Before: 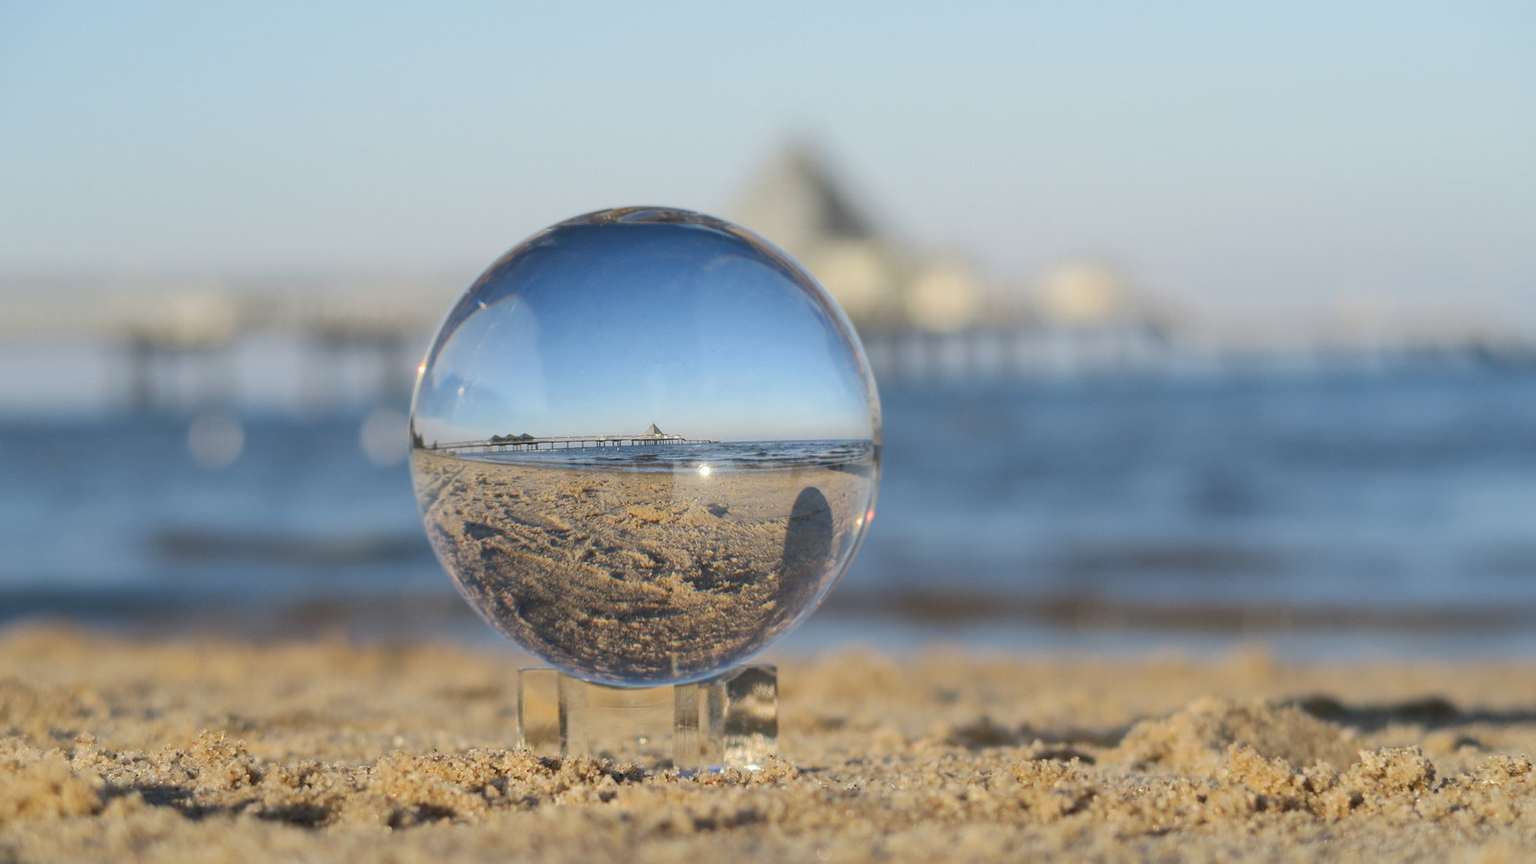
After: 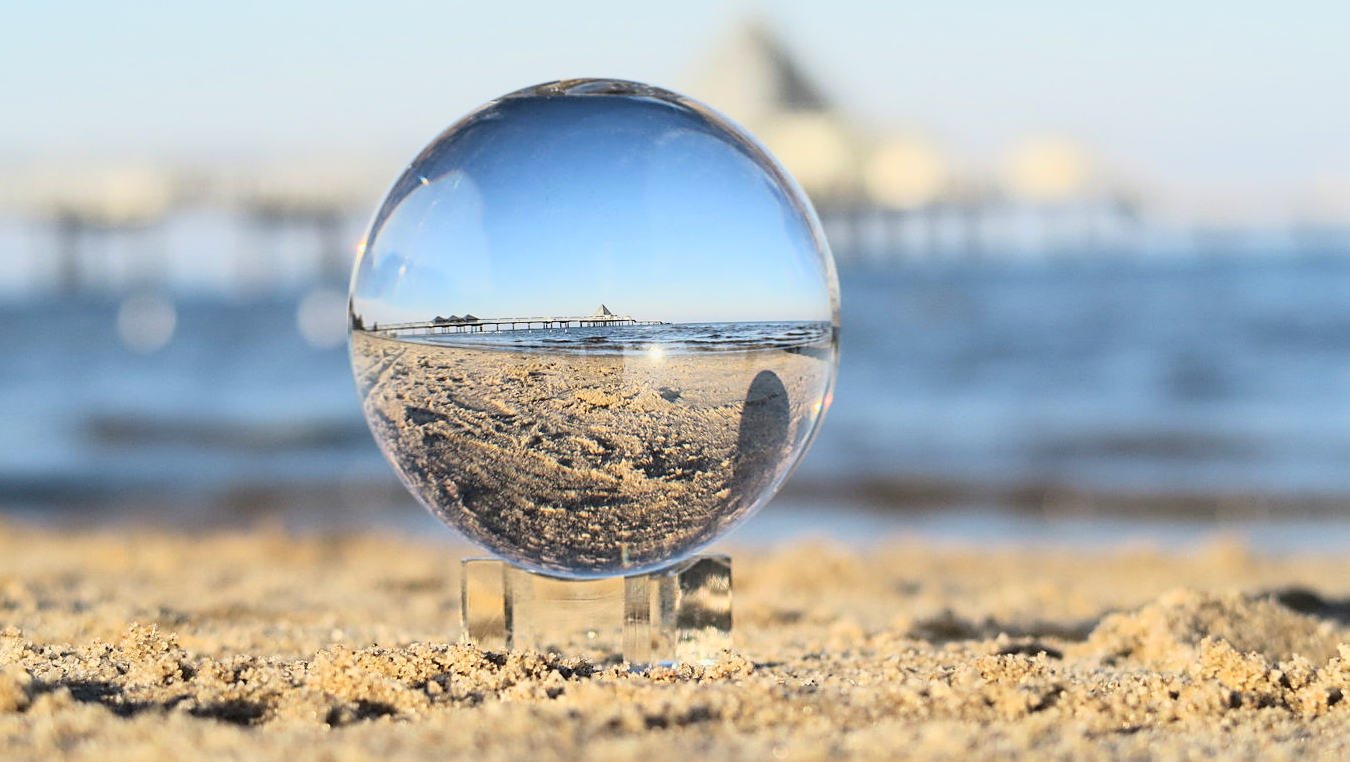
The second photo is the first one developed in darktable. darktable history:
local contrast: mode bilateral grid, contrast 99, coarseness 99, detail 89%, midtone range 0.2
crop and rotate: left 4.914%, top 15.222%, right 10.675%
tone curve: curves: ch0 [(0, 0) (0.187, 0.12) (0.392, 0.438) (0.704, 0.86) (0.858, 0.938) (1, 0.981)]; ch1 [(0, 0) (0.402, 0.36) (0.476, 0.456) (0.498, 0.501) (0.518, 0.521) (0.58, 0.598) (0.619, 0.663) (0.692, 0.744) (1, 1)]; ch2 [(0, 0) (0.427, 0.417) (0.483, 0.481) (0.503, 0.503) (0.526, 0.53) (0.563, 0.585) (0.626, 0.703) (0.699, 0.753) (0.997, 0.858)]
sharpen: on, module defaults
